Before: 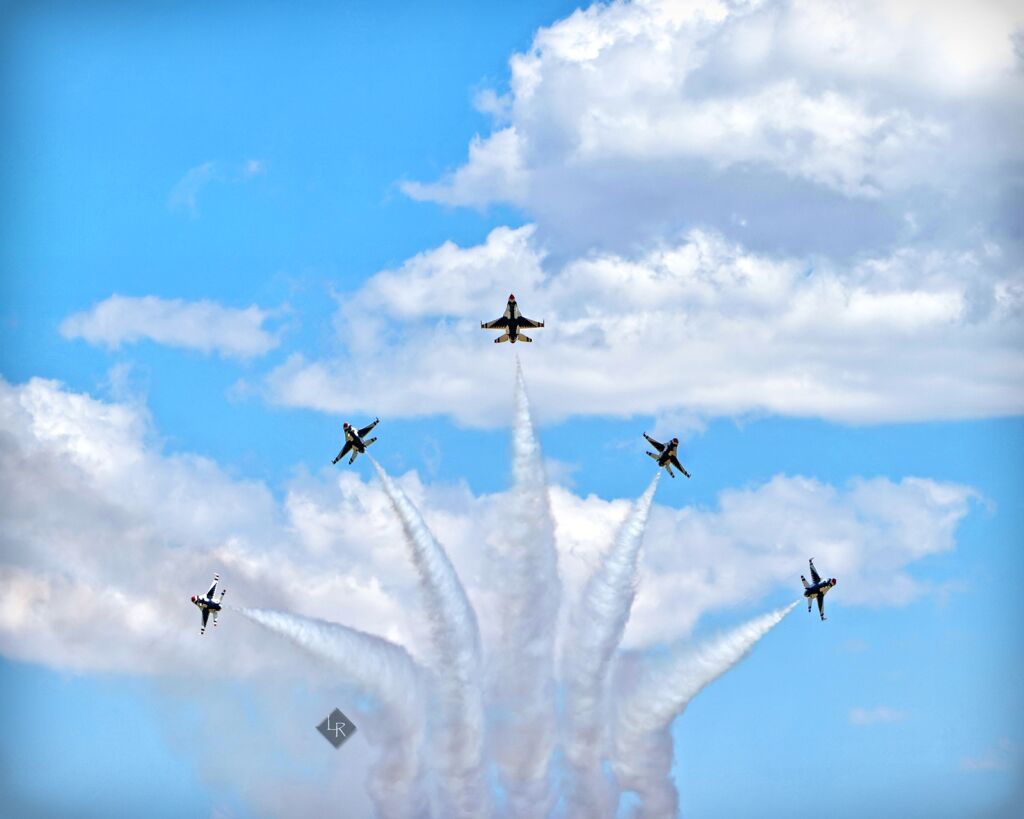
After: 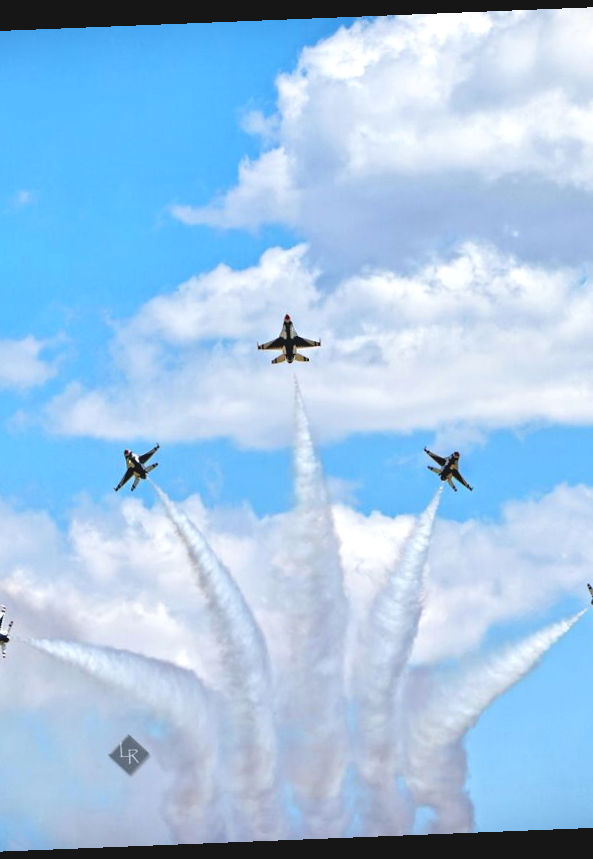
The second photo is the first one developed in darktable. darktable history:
crop and rotate: left 22.516%, right 21.234%
rotate and perspective: rotation -2.29°, automatic cropping off
exposure: black level correction -0.008, exposure 0.067 EV, compensate highlight preservation false
